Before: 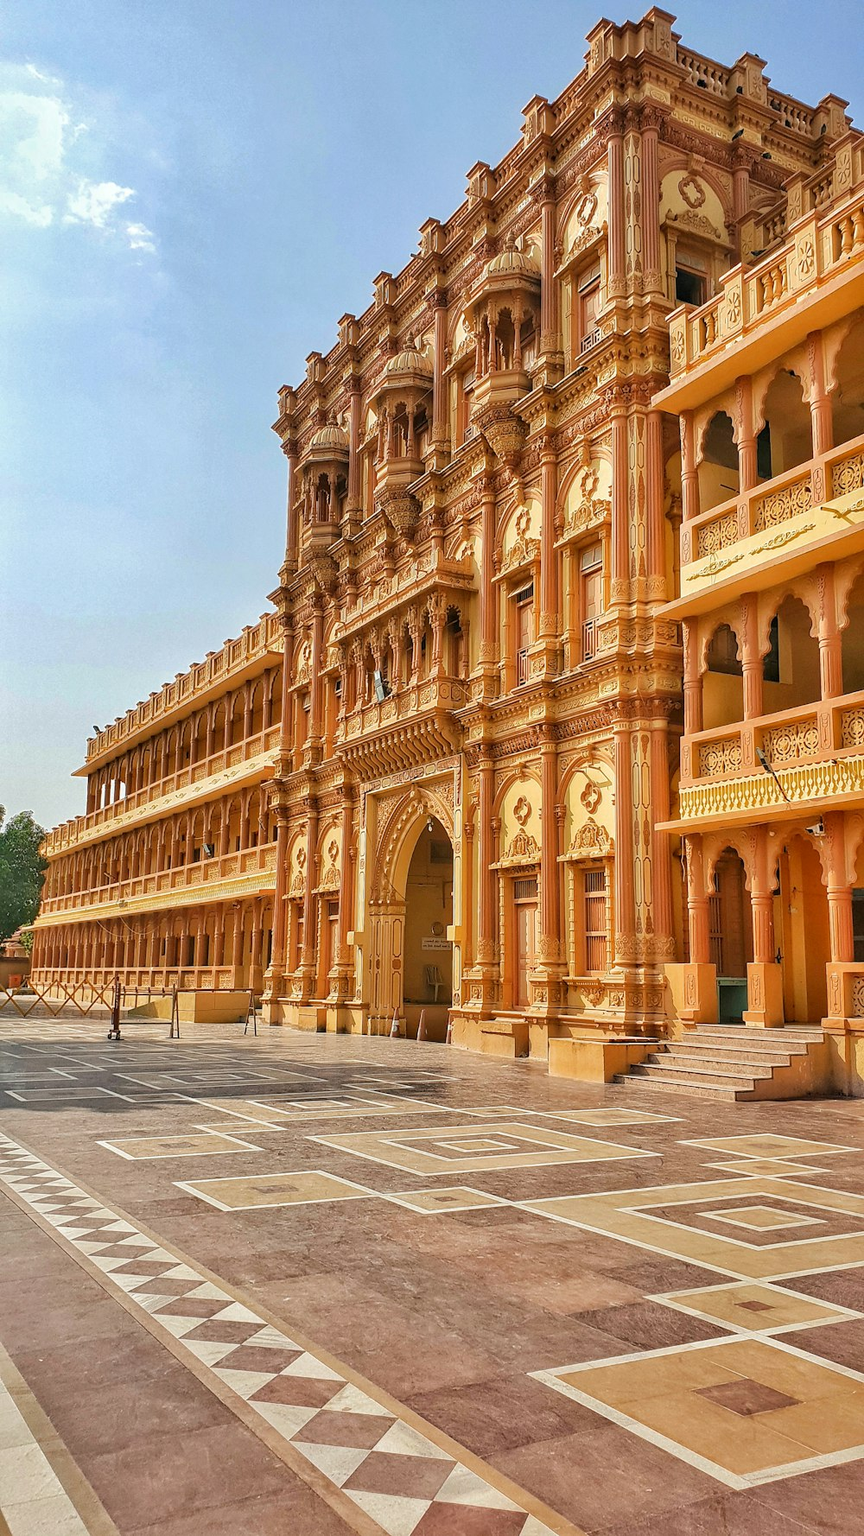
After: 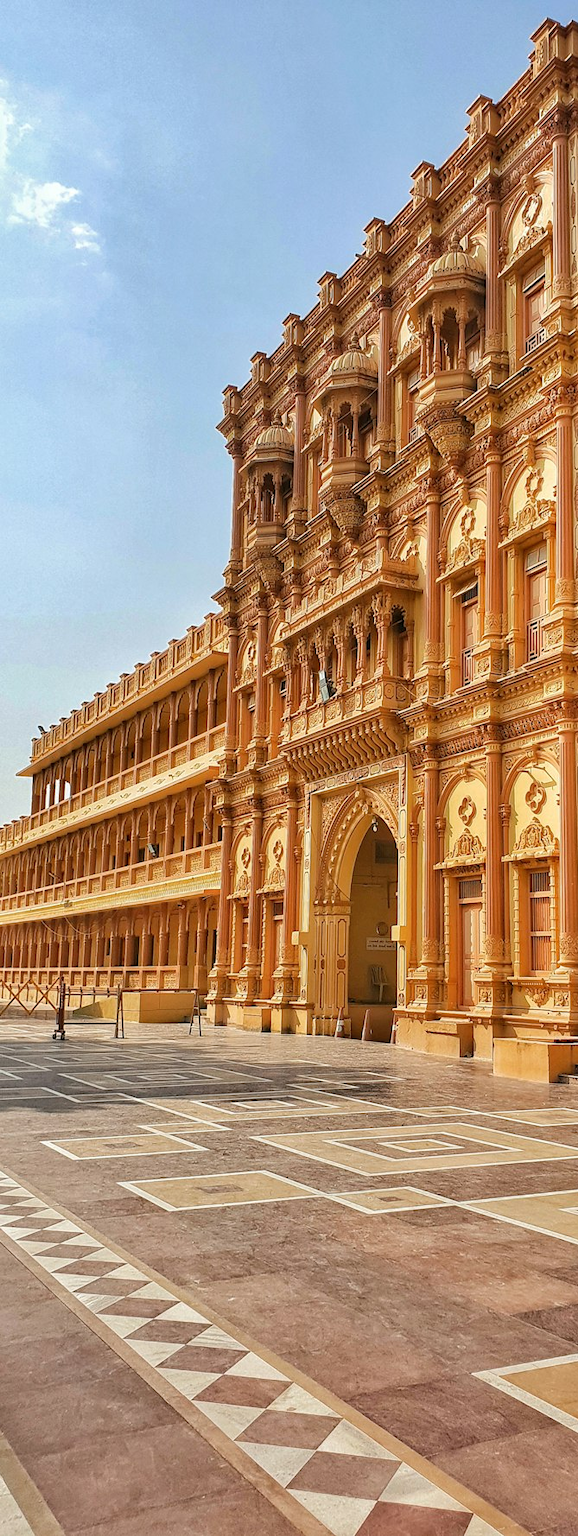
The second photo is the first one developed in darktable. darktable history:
tone equalizer: on, module defaults
crop and rotate: left 6.467%, right 26.477%
